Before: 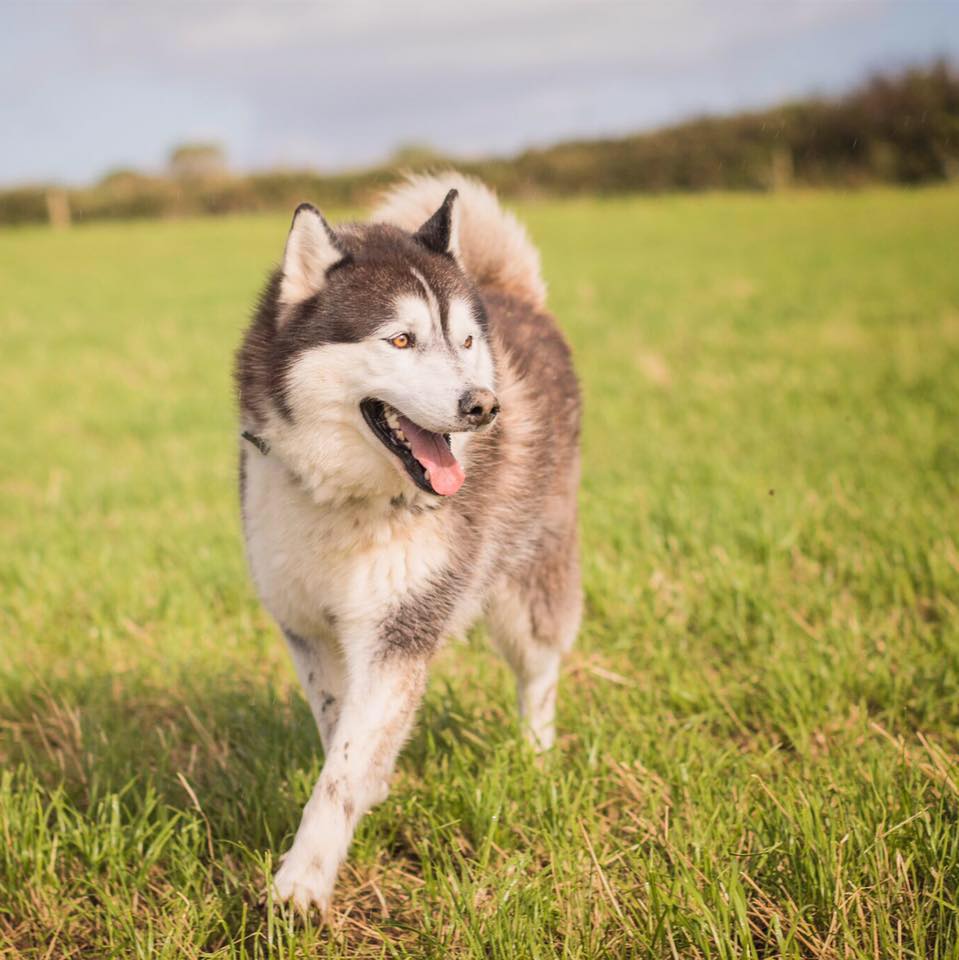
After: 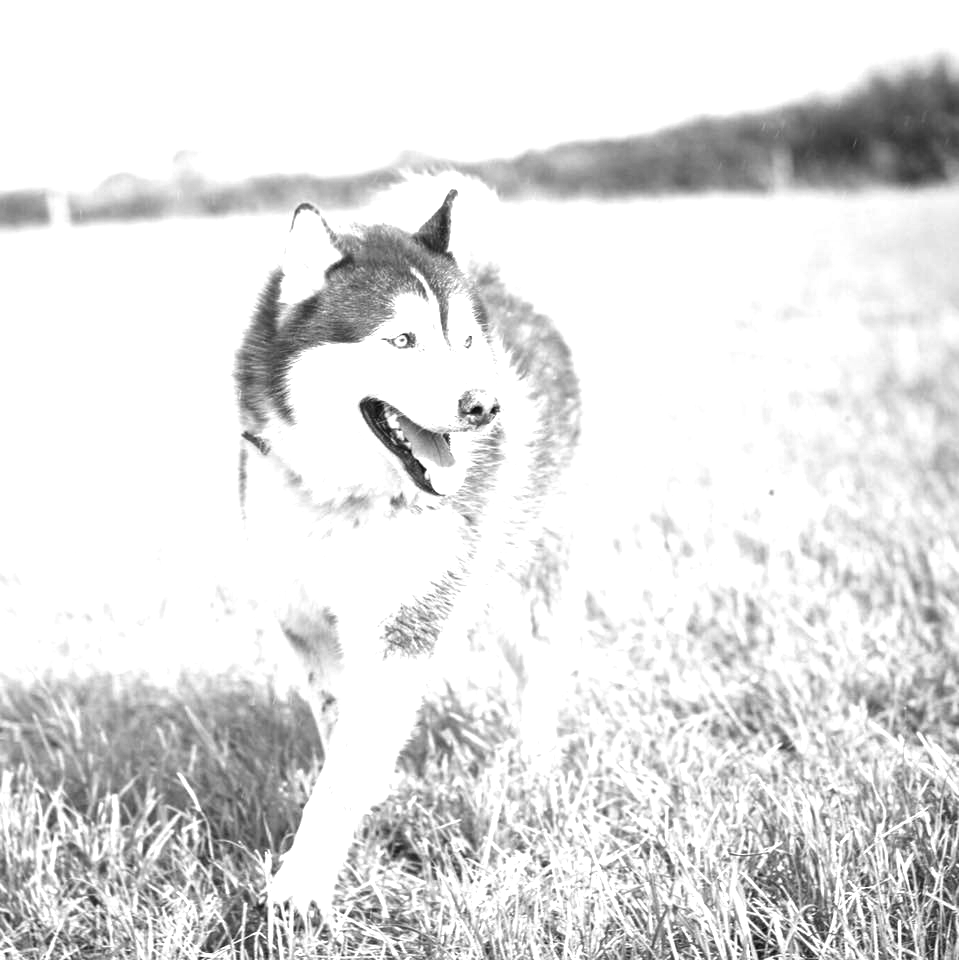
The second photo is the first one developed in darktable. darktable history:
color balance: contrast 10%
monochrome: a -3.63, b -0.465
exposure: black level correction 0, exposure 1.2 EV, compensate highlight preservation false
color correction: saturation 0.2
